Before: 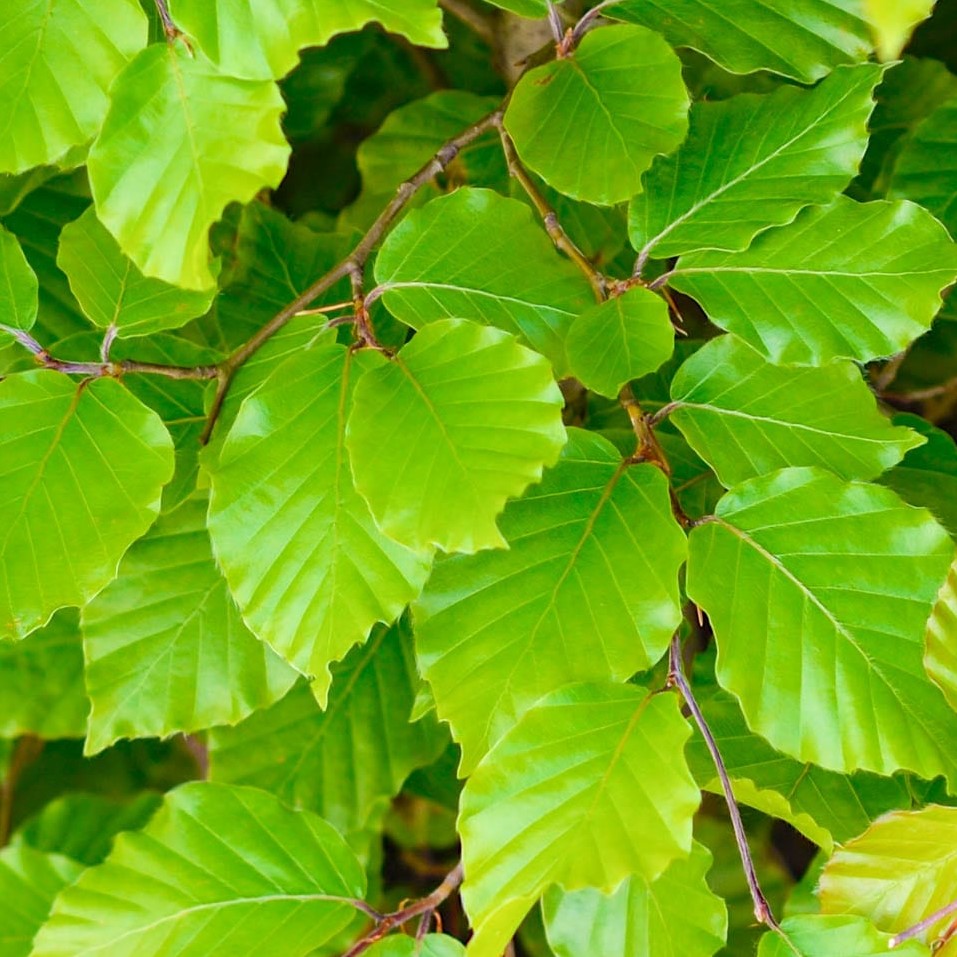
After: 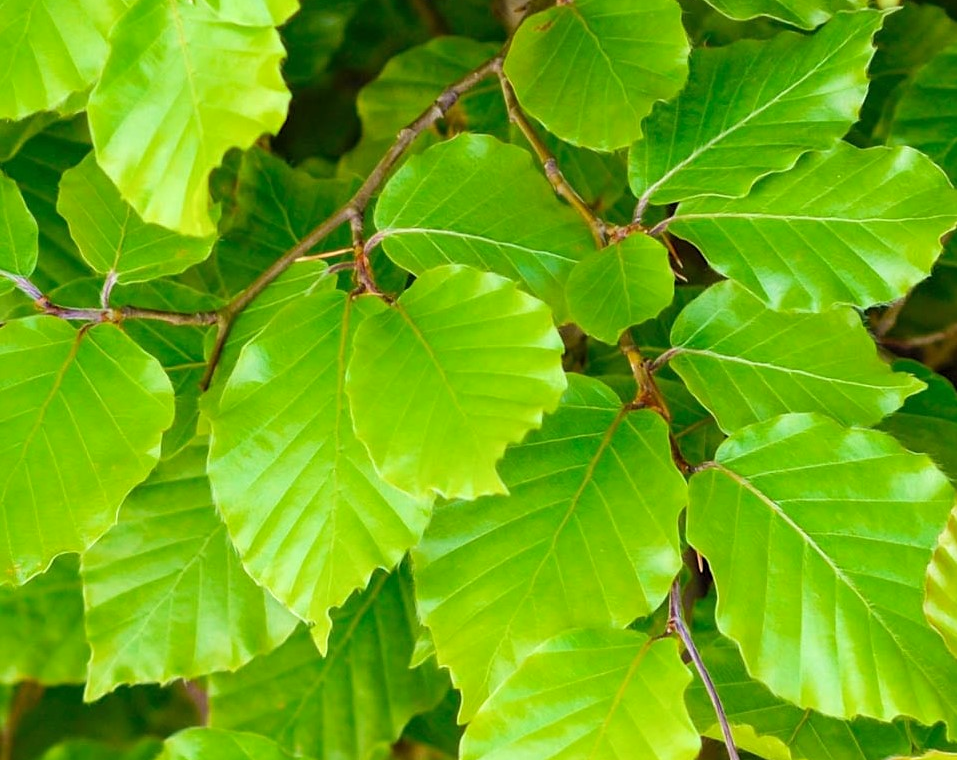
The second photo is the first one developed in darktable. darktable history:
crop and rotate: top 5.668%, bottom 14.84%
levels: levels [0.016, 0.484, 0.953]
